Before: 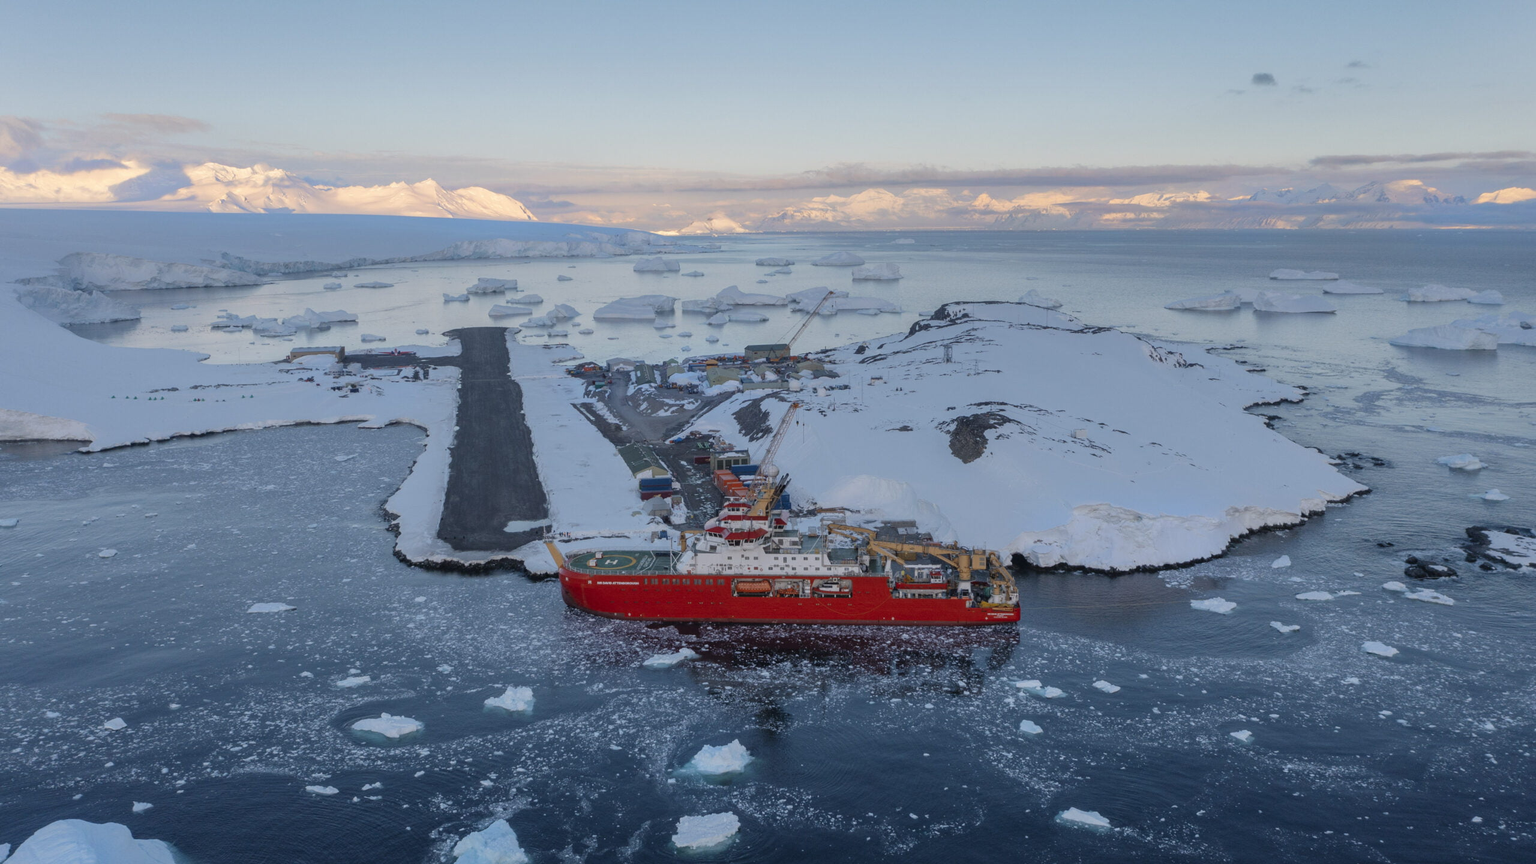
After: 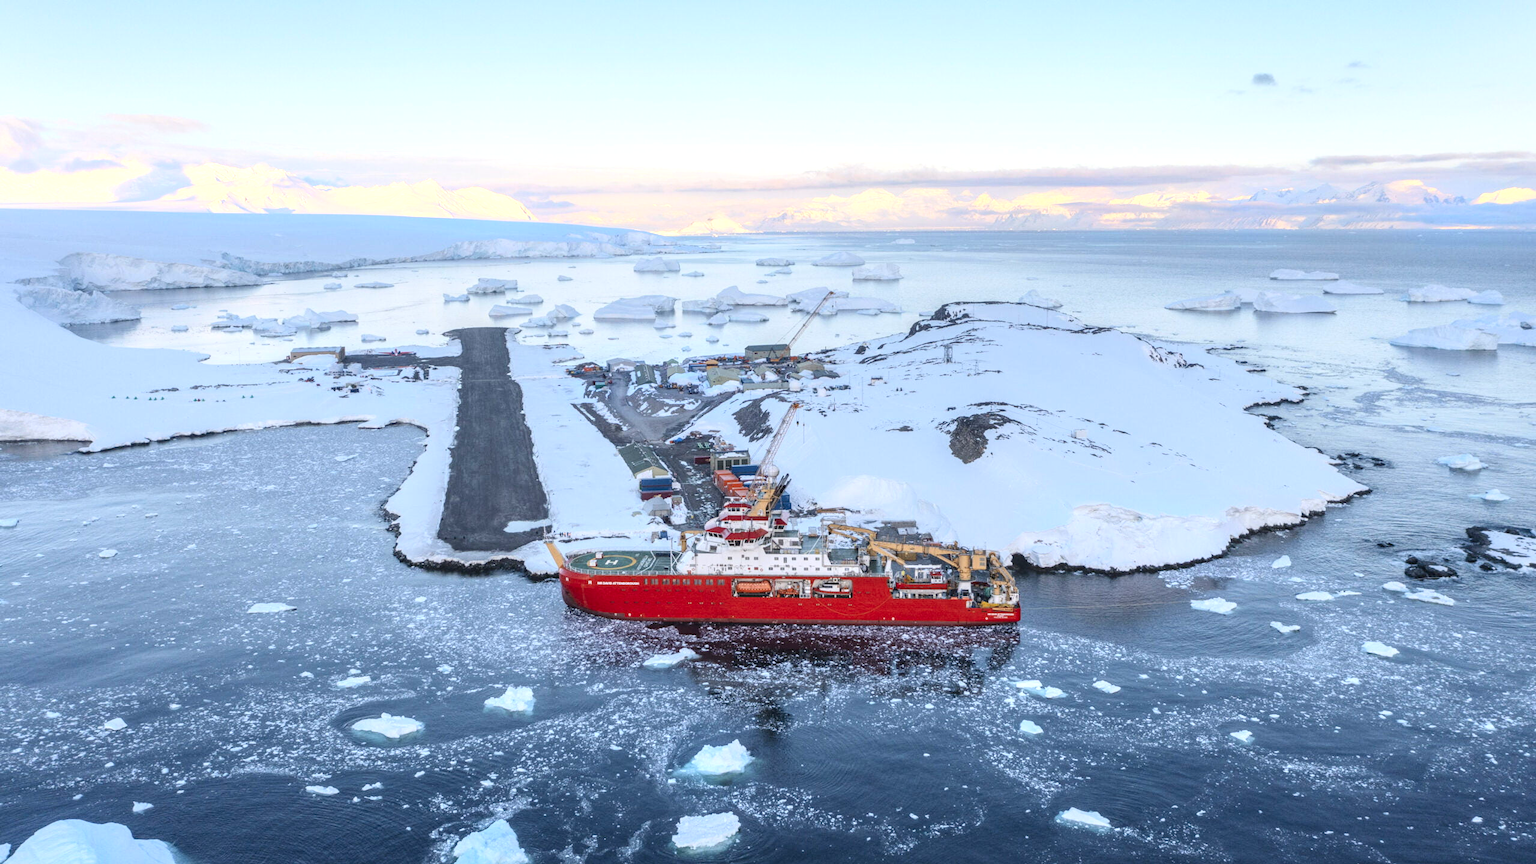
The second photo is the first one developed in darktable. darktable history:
local contrast: on, module defaults
exposure: exposure 0.781 EV, compensate highlight preservation false
contrast brightness saturation: contrast 0.2, brightness 0.15, saturation 0.14
